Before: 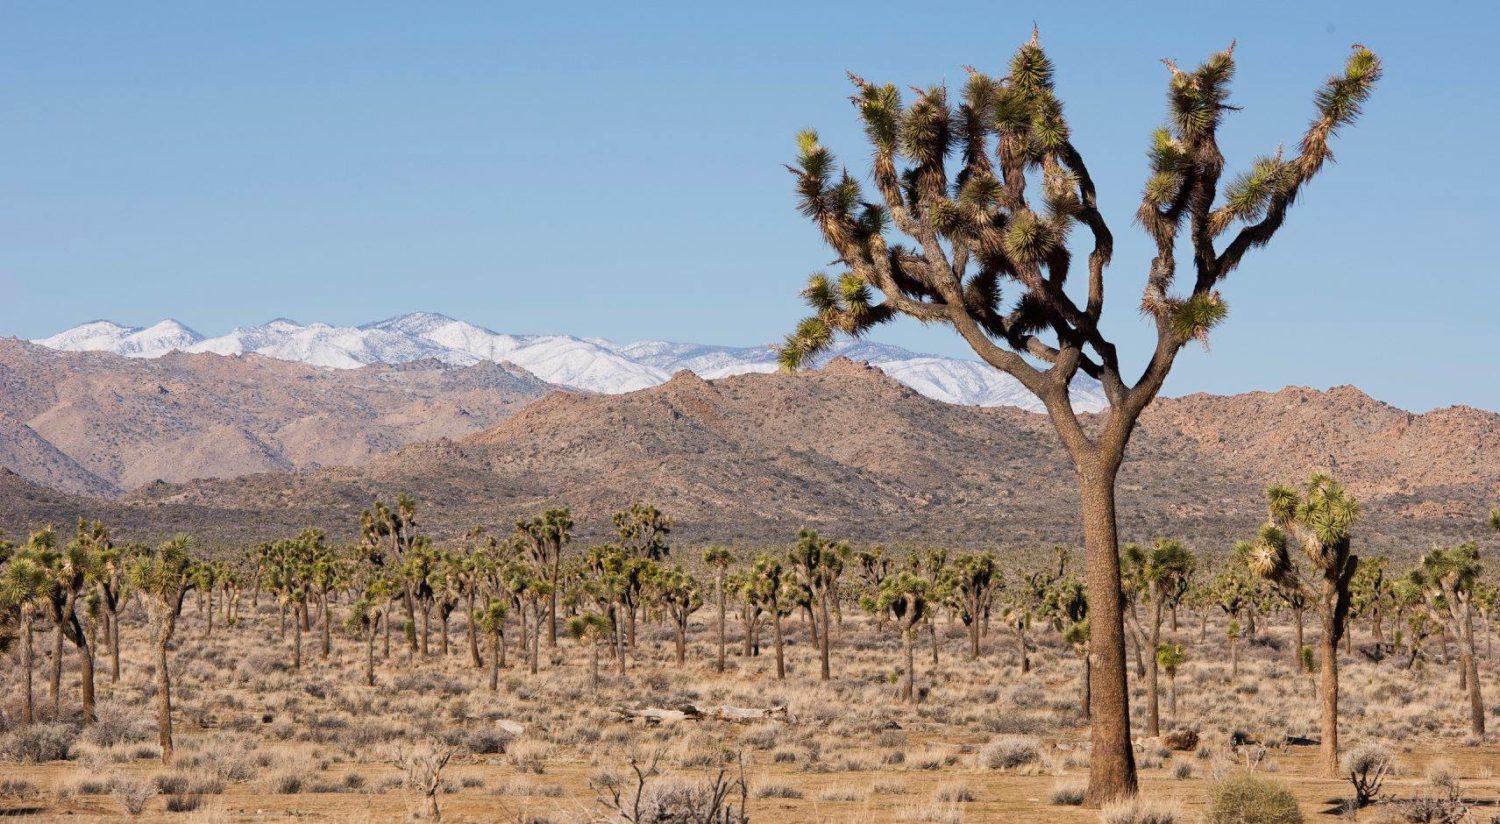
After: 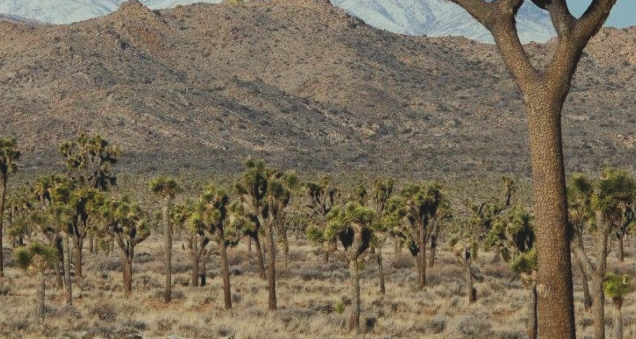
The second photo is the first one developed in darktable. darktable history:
crop: left 36.92%, top 44.987%, right 20.661%, bottom 13.784%
tone equalizer: edges refinement/feathering 500, mask exposure compensation -1.57 EV, preserve details no
exposure: black level correction -0.015, exposure -0.516 EV, compensate highlight preservation false
color correction: highlights a* -8.15, highlights b* 3.63
